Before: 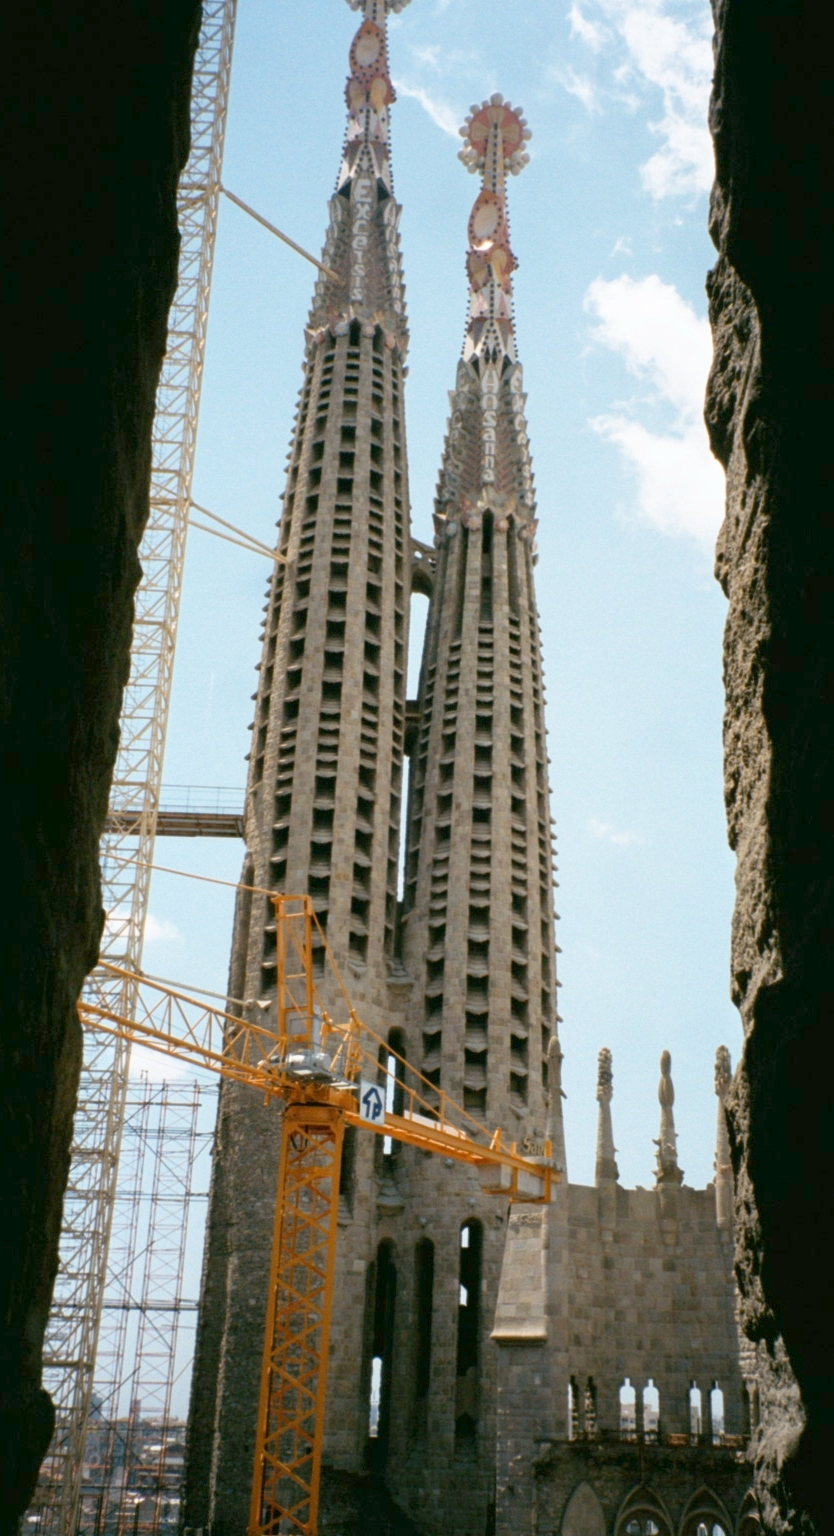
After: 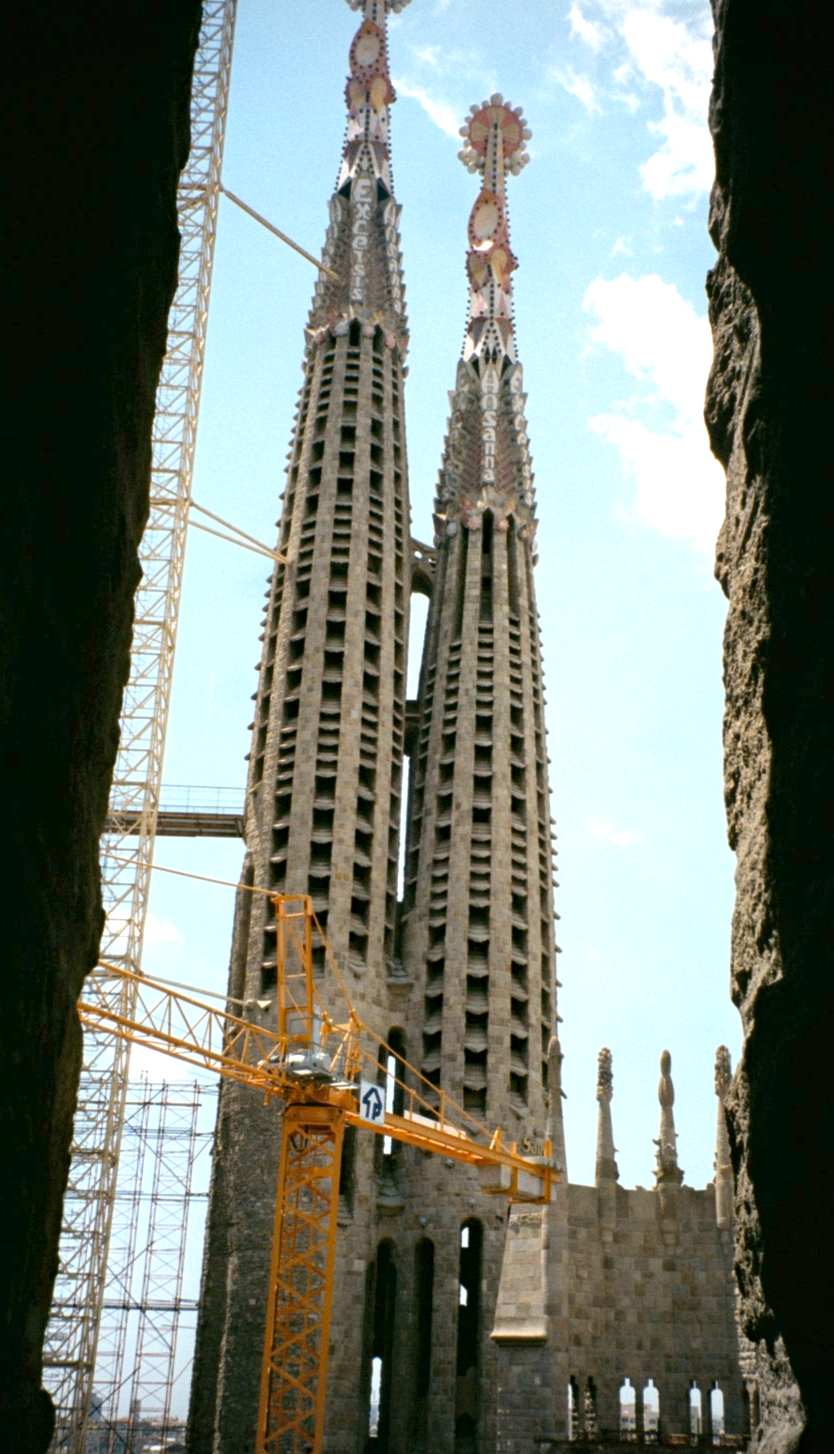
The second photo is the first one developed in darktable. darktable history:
crop and rotate: top 0.011%, bottom 5.284%
vignetting: fall-off start 97.3%, fall-off radius 77.91%, width/height ratio 1.114
tone equalizer: -8 EV -0.409 EV, -7 EV -0.372 EV, -6 EV -0.371 EV, -5 EV -0.219 EV, -3 EV 0.201 EV, -2 EV 0.311 EV, -1 EV 0.401 EV, +0 EV 0.418 EV, edges refinement/feathering 500, mask exposure compensation -1.57 EV, preserve details no
haze removal: compatibility mode true, adaptive false
